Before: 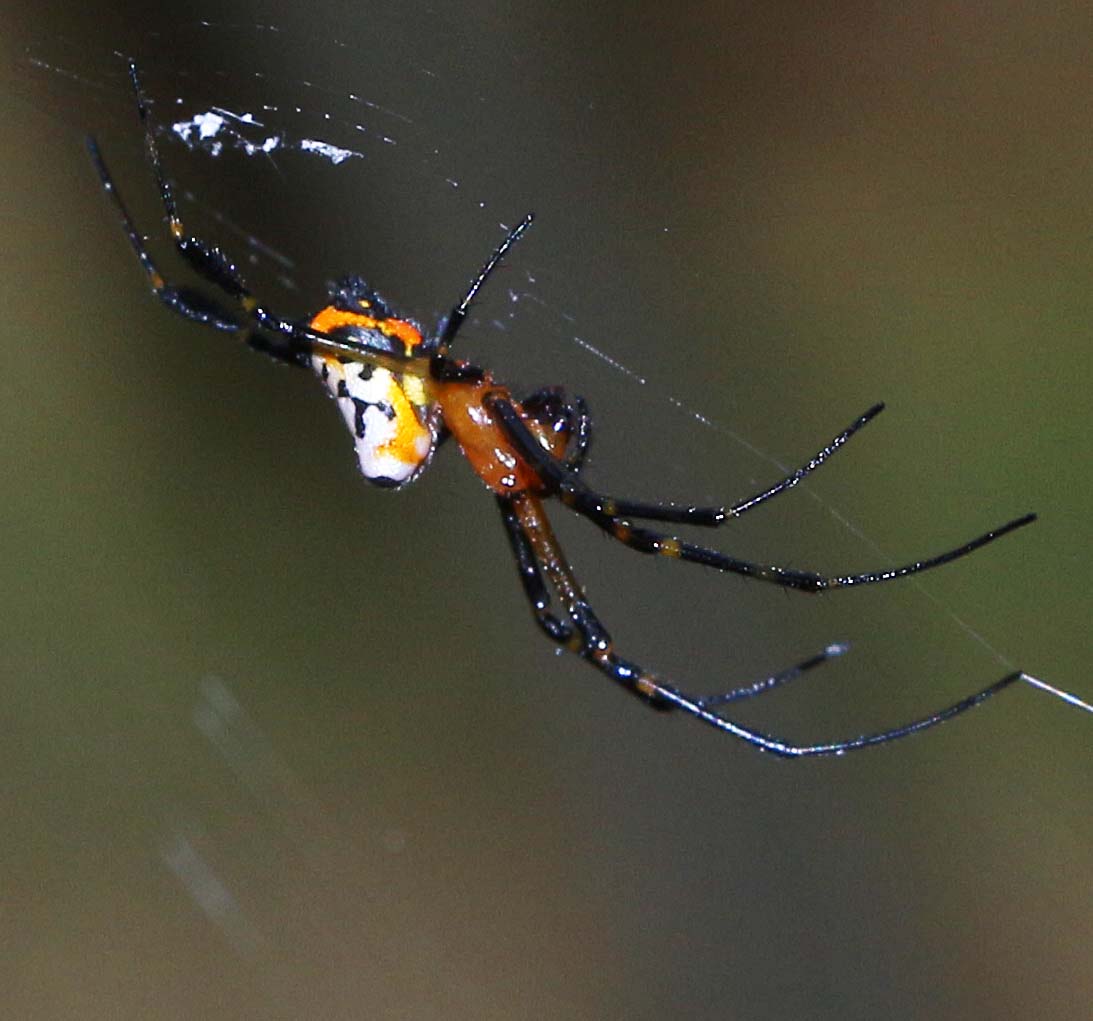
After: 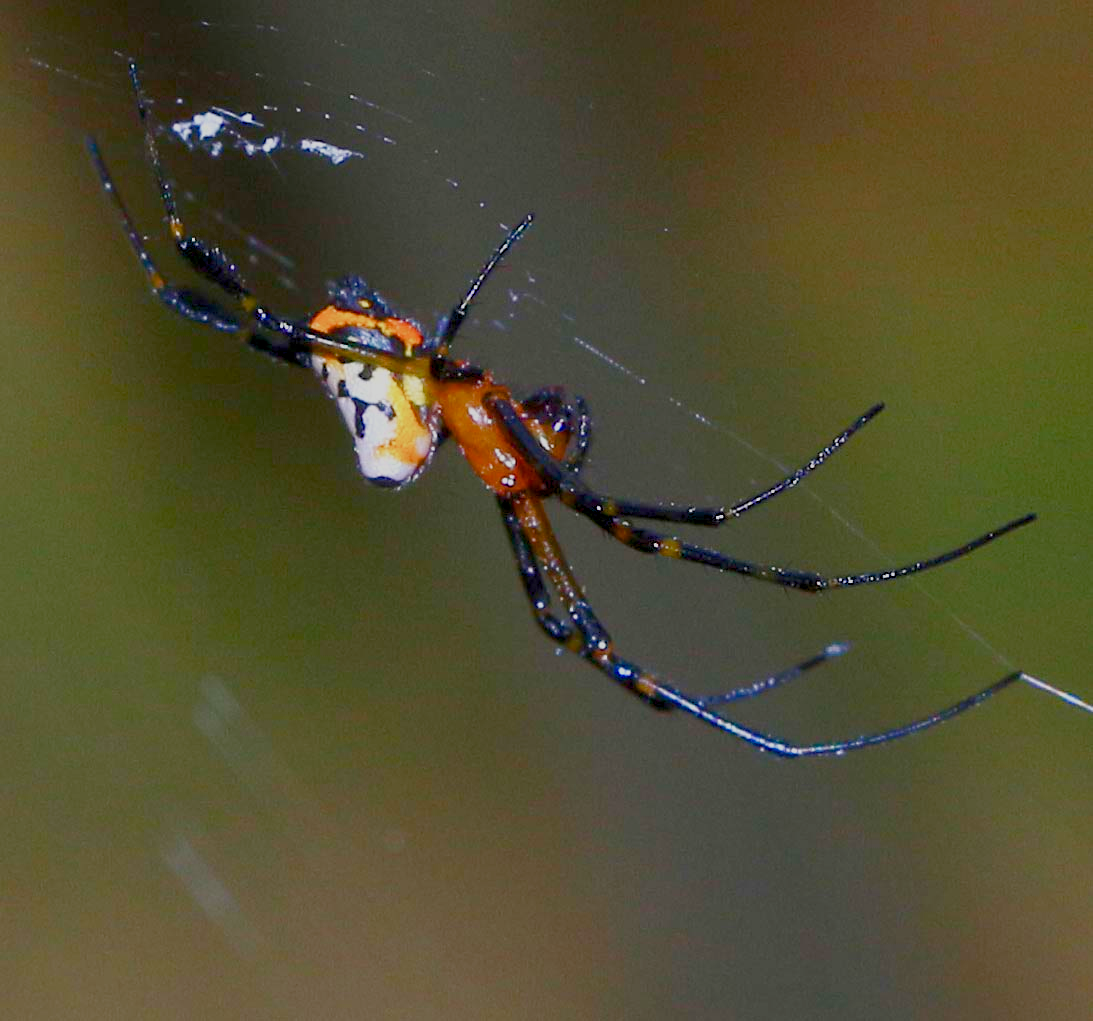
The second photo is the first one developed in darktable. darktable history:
color balance rgb: global offset › luminance -0.28%, global offset › hue 259.63°, perceptual saturation grading › global saturation 20%, perceptual saturation grading › highlights -50.461%, perceptual saturation grading › shadows 30.946%, global vibrance 23.45%, contrast -24.72%
color correction: highlights a* -0.113, highlights b* 0.147
